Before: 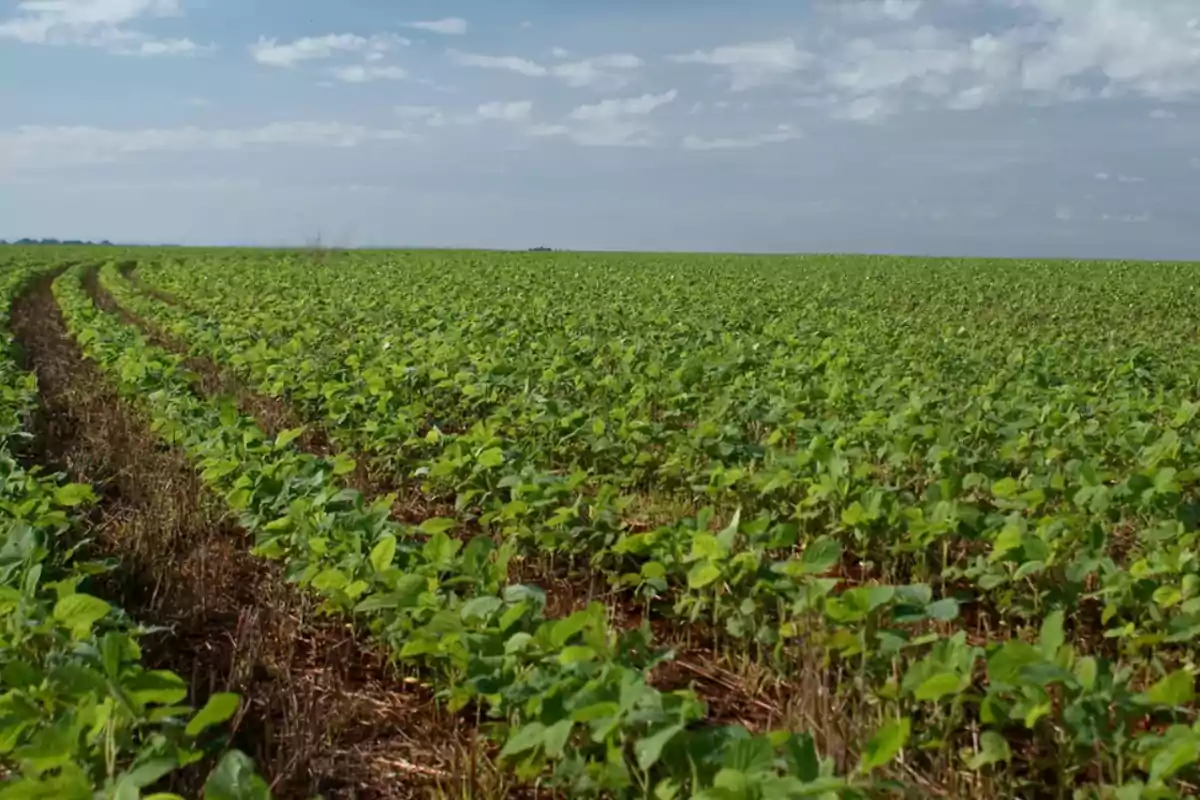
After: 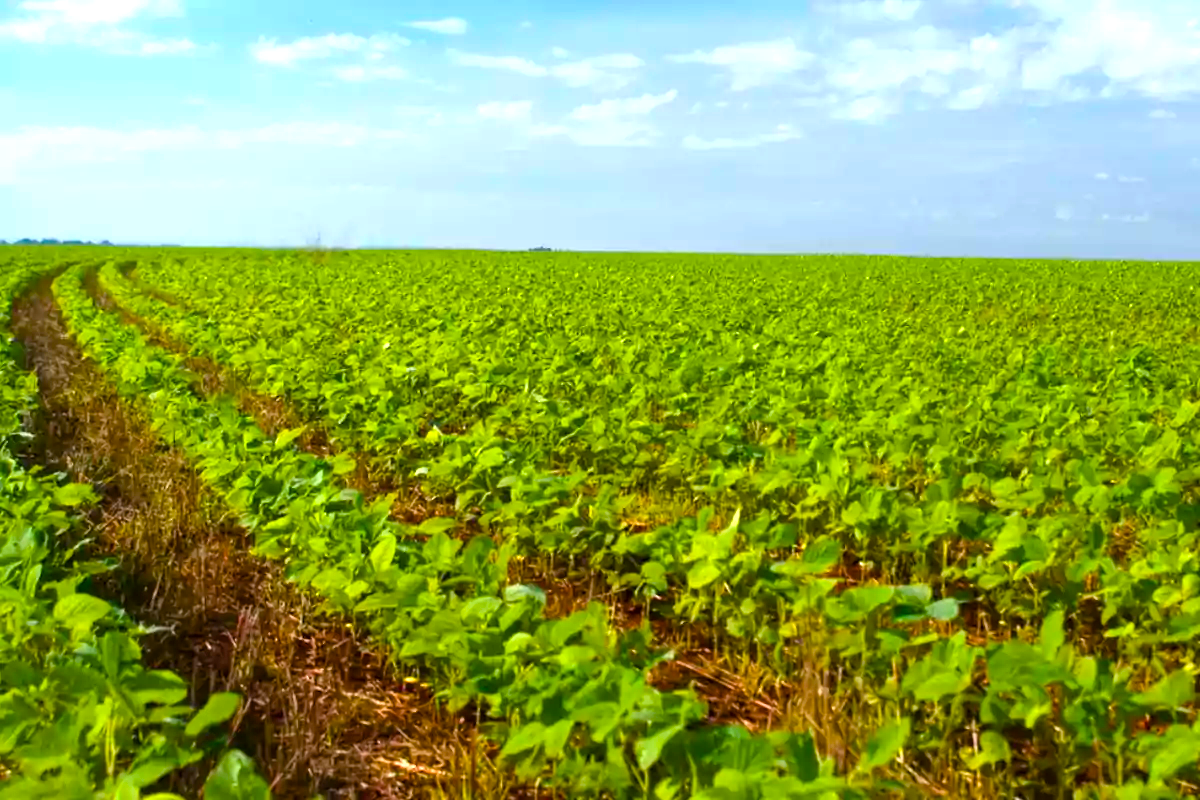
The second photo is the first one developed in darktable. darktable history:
color balance rgb: linear chroma grading › global chroma 24.511%, perceptual saturation grading › global saturation 40.188%, global vibrance 6.147%
exposure: black level correction 0, exposure 1.106 EV, compensate highlight preservation false
sharpen: radius 2.862, amount 0.879, threshold 47.084
